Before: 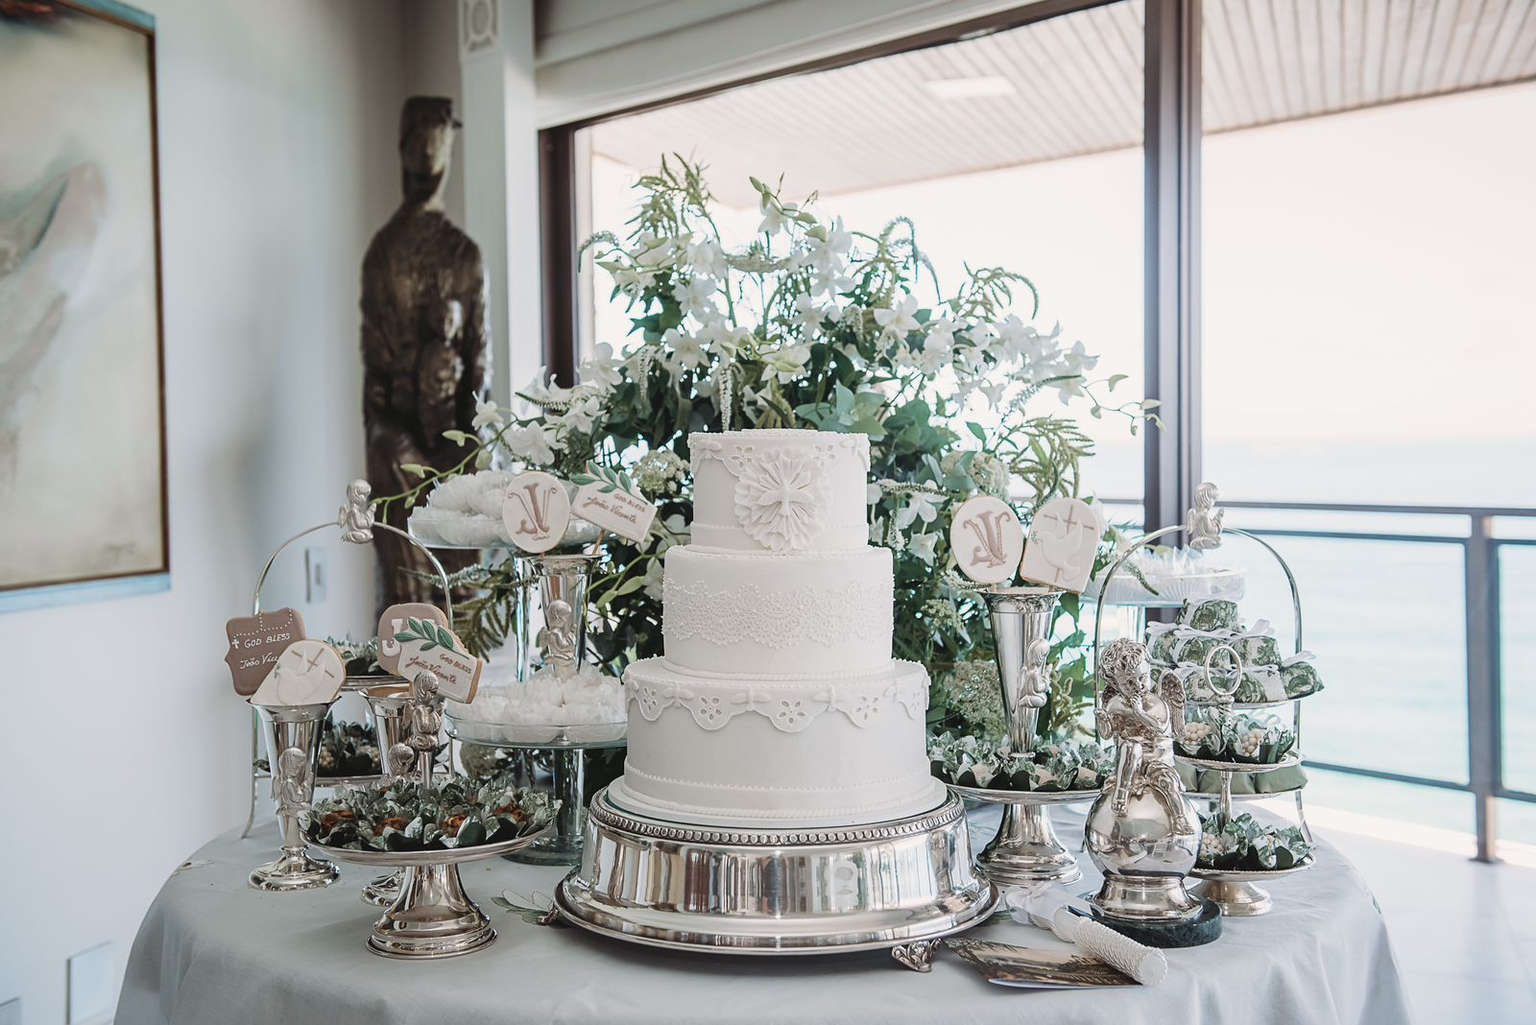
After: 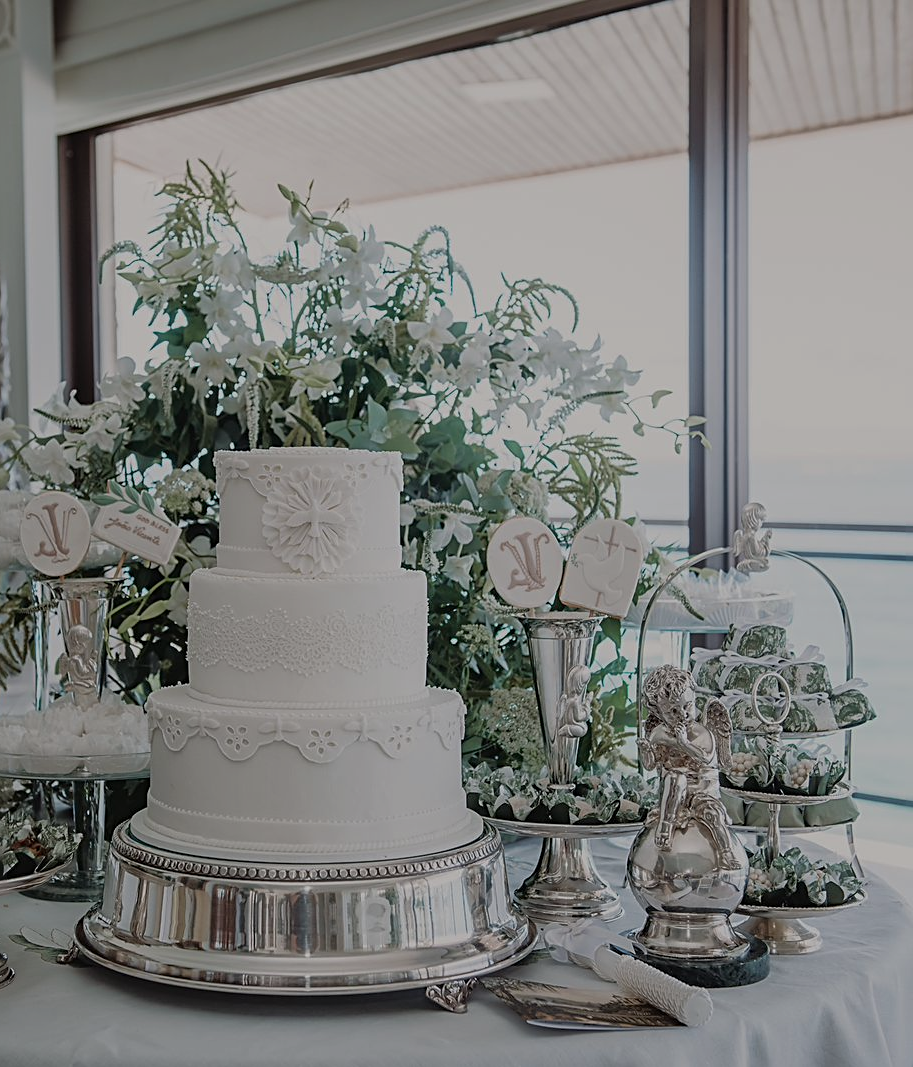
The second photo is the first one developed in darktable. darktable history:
sharpen: radius 2.482, amount 0.322
tone equalizer: -8 EV -1.98 EV, -7 EV -1.98 EV, -6 EV -2 EV, -5 EV -2 EV, -4 EV -1.97 EV, -3 EV -1.97 EV, -2 EV -1.98 EV, -1 EV -1.6 EV, +0 EV -2 EV
exposure: exposure 0.94 EV, compensate highlight preservation false
crop: left 31.449%, top 0.011%, right 11.479%
